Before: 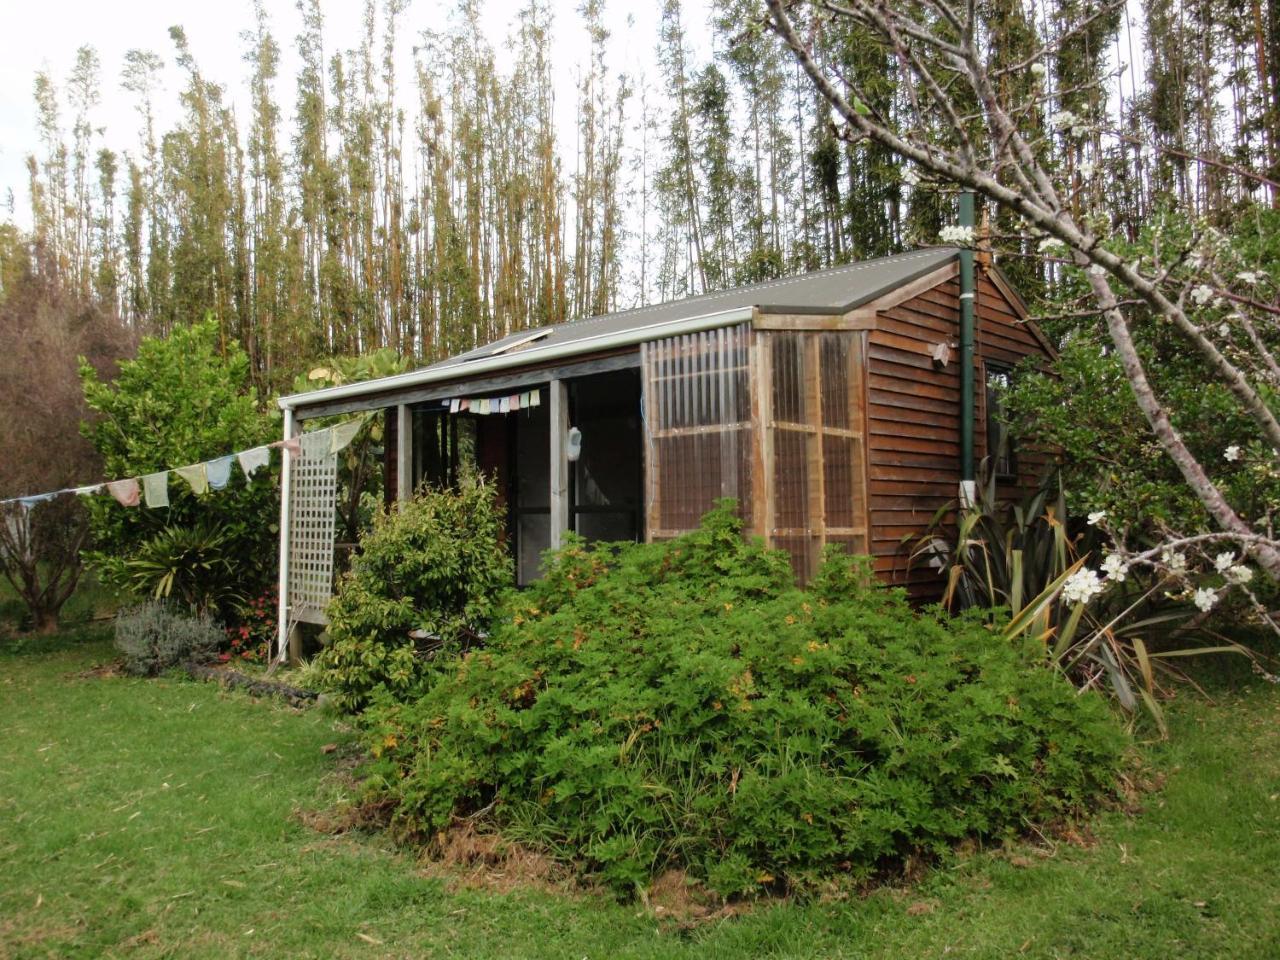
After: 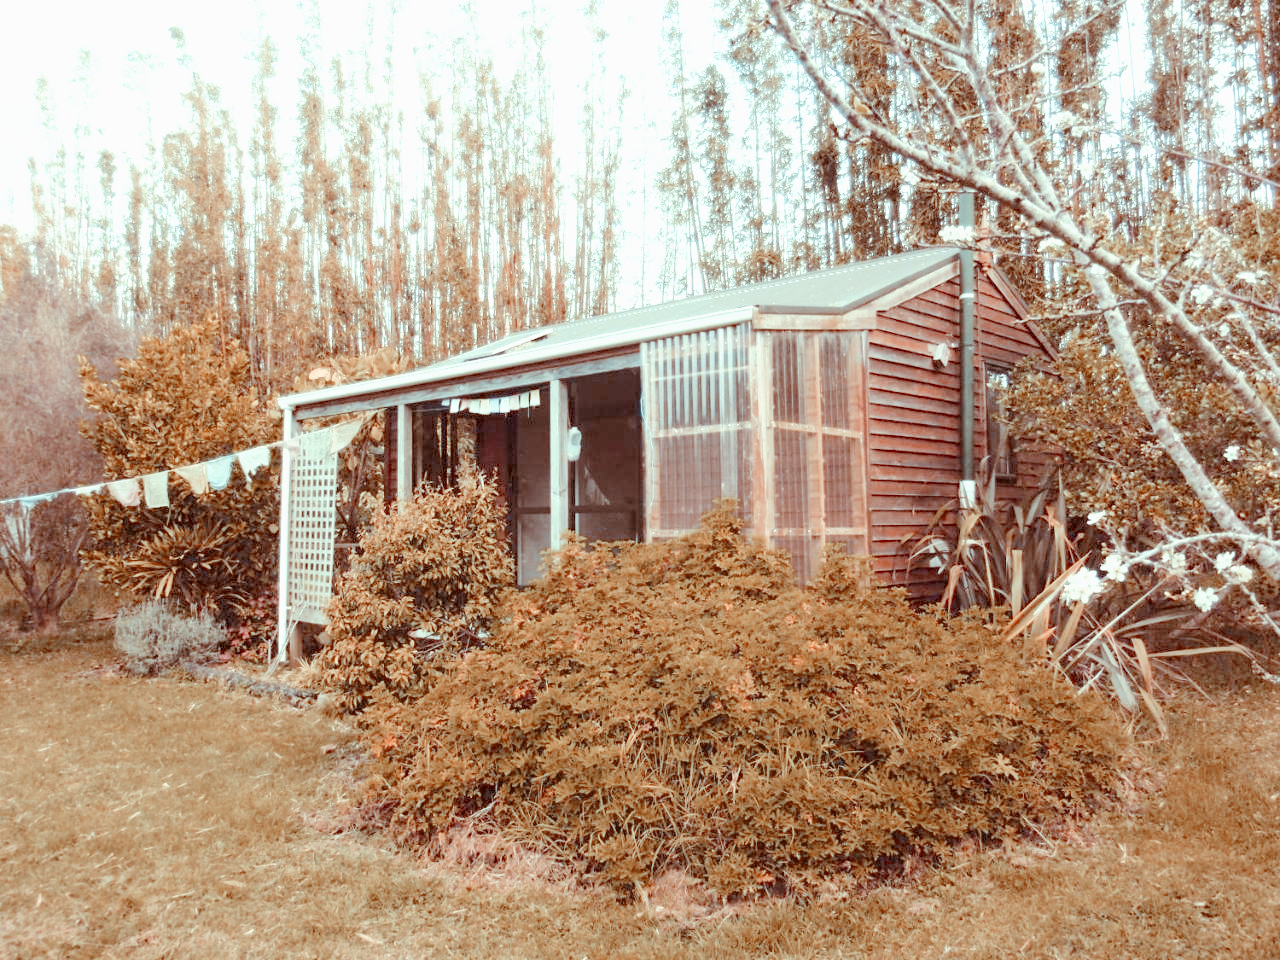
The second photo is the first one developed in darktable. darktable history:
tone curve: curves: ch0 [(0, 0) (0.003, 0.002) (0.011, 0.009) (0.025, 0.02) (0.044, 0.036) (0.069, 0.057) (0.1, 0.081) (0.136, 0.115) (0.177, 0.153) (0.224, 0.202) (0.277, 0.264) (0.335, 0.333) (0.399, 0.409) (0.468, 0.491) (0.543, 0.58) (0.623, 0.675) (0.709, 0.777) (0.801, 0.88) (0.898, 0.98) (1, 1)], preserve colors none
color look up table: target L [89.11, 79.28, 48.86, 47.8, 34.74, 27.99, 197.97, 92.08, 90.1, 59.56, 56.6, 80.68, 56.24, 52.28, 64.49, 66.9, 48.45, 50.24, 60.58, 50.79, 38.95, 30.14, 86.23, 80.76, 80.53, 74.78, 63.32, 62.05, 64.39, 68.1, 46, 53.19, 28.23, 30.26, 41.83, 20.36, 17.34, 13.9, 11.16, 81.72, 81.88, 81.58, 81.28, 81.23, 82.22, 68.28, 69.72, 59.05, 52.92], target a [-11.31, -8.416, 25.17, -5.015, 5.114, 16.22, 0, -0.001, -8.951, 46.43, 45.86, -5.276, 53.92, 51.47, 15.19, -5.13, 54.15, 48.5, 26.42, 41.8, 46.02, 26.82, -9.731, -7.917, -8.084, -8.092, -15.73, 16.51, -5.736, -25.66, 7.151, -14.76, 11.02, 13.1, -1.847, 12.07, 15.08, 15.69, 15.14, -9.642, -14.47, -10.82, -10.19, -12.25, -13.15, -26.8, -32.78, -25.78, -17.22], target b [2.565, -1.155, 42.68, 18.36, 23.54, 24.54, 0.001, 0.006, 0.62, 58.75, 56.85, -0.506, 53.41, 54.81, 11, -1.792, 52.33, 33.57, 4.051, 24.92, 35.35, 20.63, 0.864, -1.334, -0.94, -1.384, -20.18, -5.722, -21.68, -35.62, 2.796, -36.13, 3.462, -6.911, -34.57, 4.307, 3.126, 1.857, 1.794, -1.072, -3.559, -2.721, -2.898, -2.868, -4.4, -8.152, -24.01, -25.41, -20.01], num patches 49
